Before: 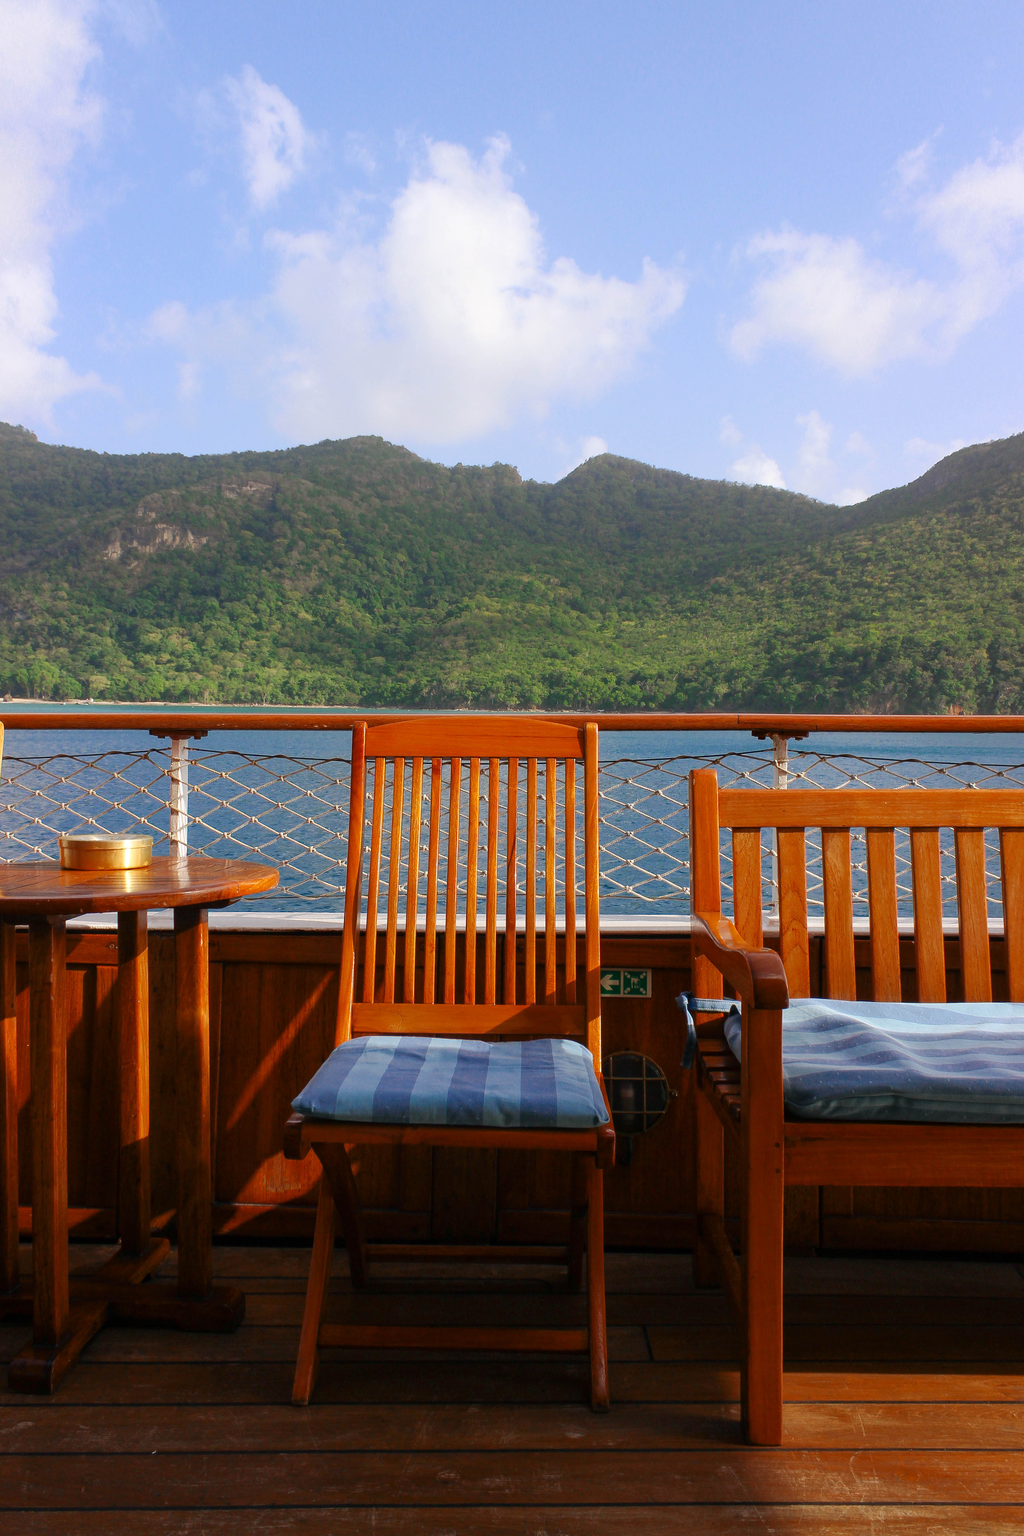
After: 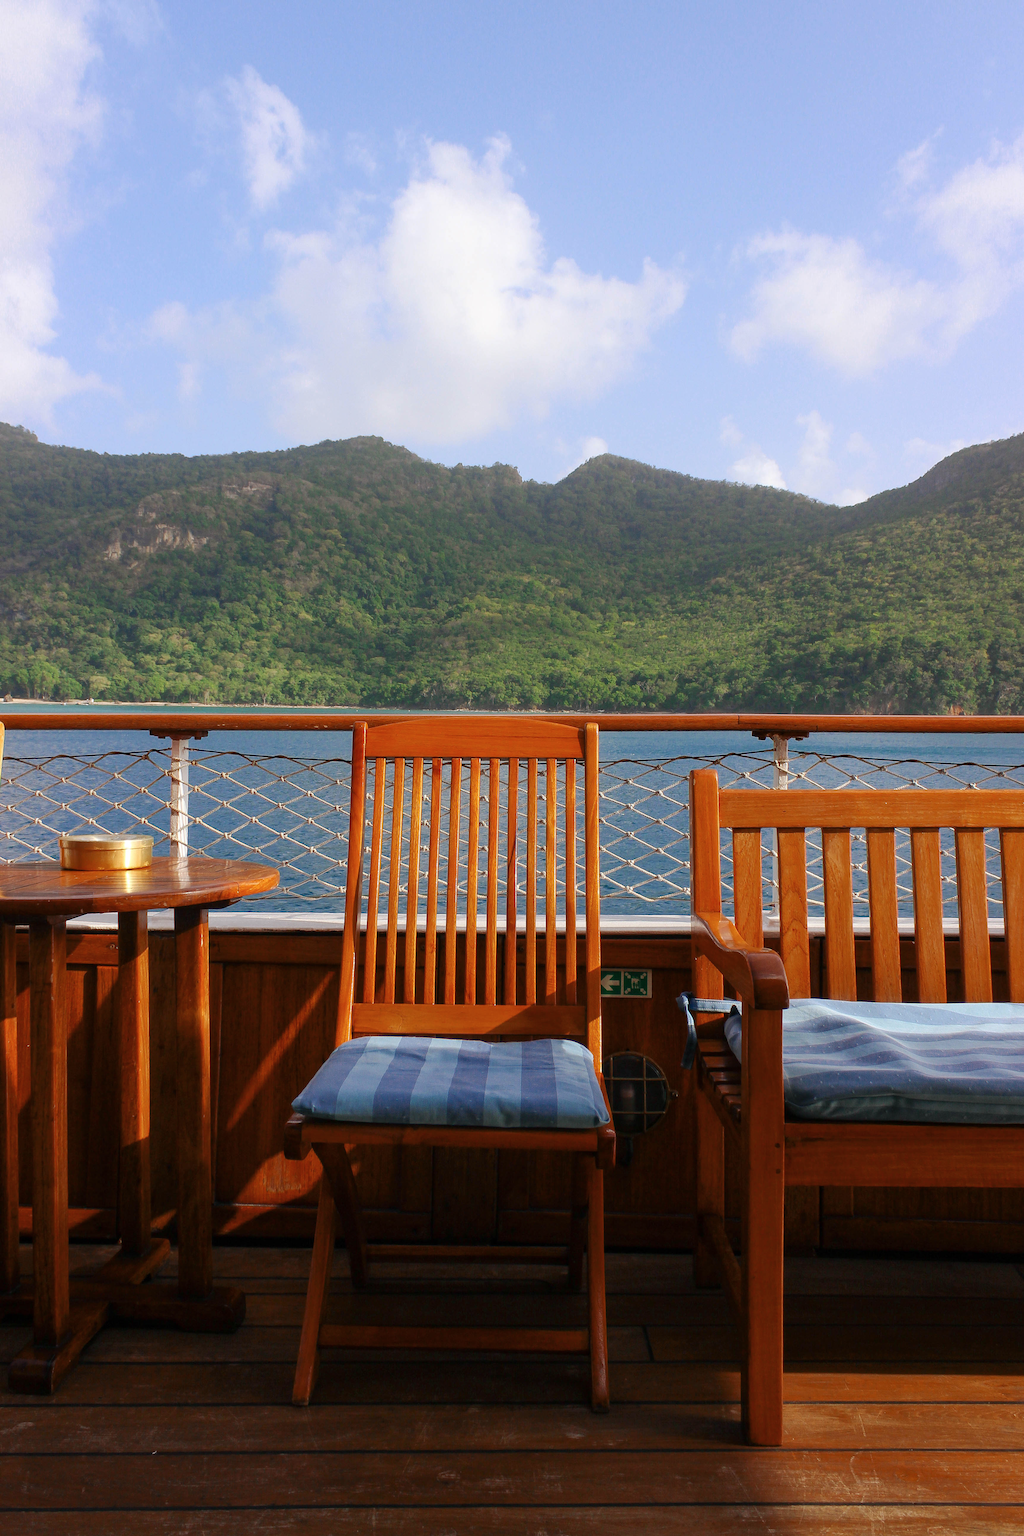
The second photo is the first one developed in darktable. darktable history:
contrast brightness saturation: saturation -0.069
